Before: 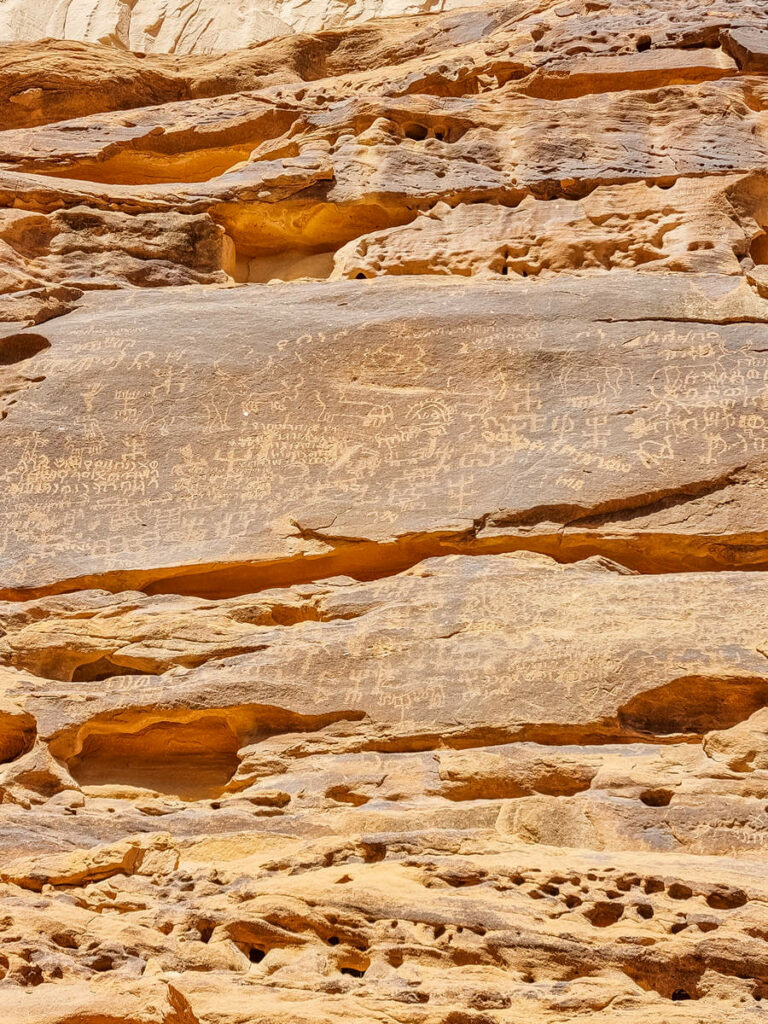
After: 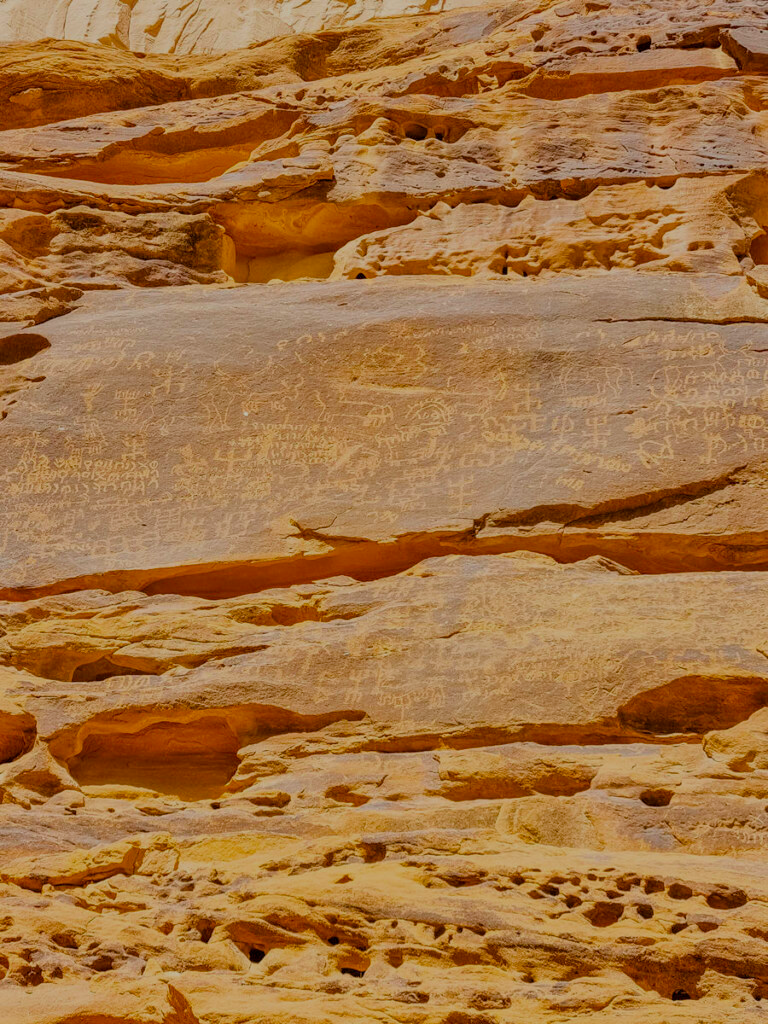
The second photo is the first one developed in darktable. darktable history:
filmic rgb: middle gray luminance 18.42%, black relative exposure -10.5 EV, white relative exposure 3.4 EV, threshold 6 EV, target black luminance 0%, hardness 6.03, latitude 99%, contrast 0.847, shadows ↔ highlights balance 0.505%, add noise in highlights 0, preserve chrominance max RGB, color science v3 (2019), use custom middle-gray values true, iterations of high-quality reconstruction 0, contrast in highlights soft, enable highlight reconstruction true
color balance rgb: perceptual saturation grading › global saturation 25%, global vibrance 20%
shadows and highlights: radius 121.13, shadows 21.4, white point adjustment -9.72, highlights -14.39, soften with gaussian
